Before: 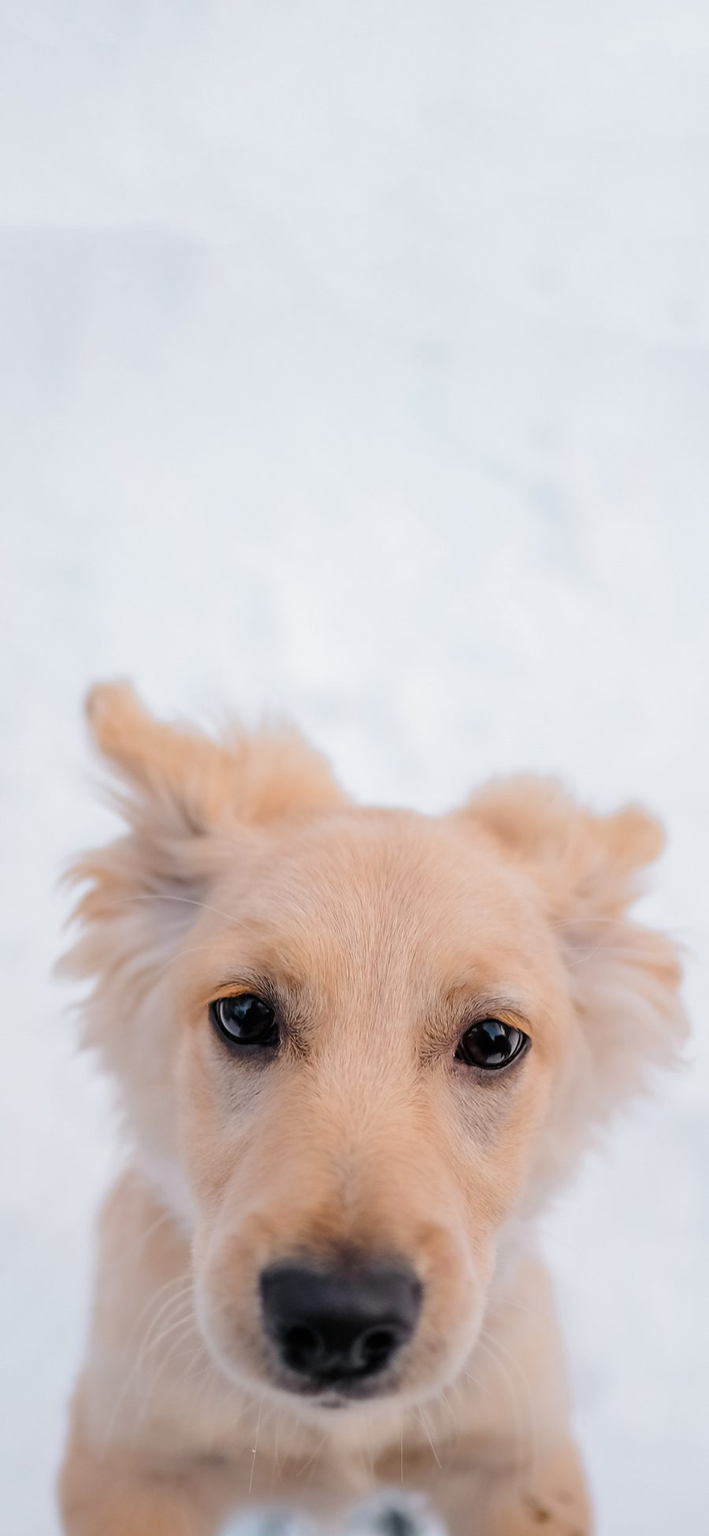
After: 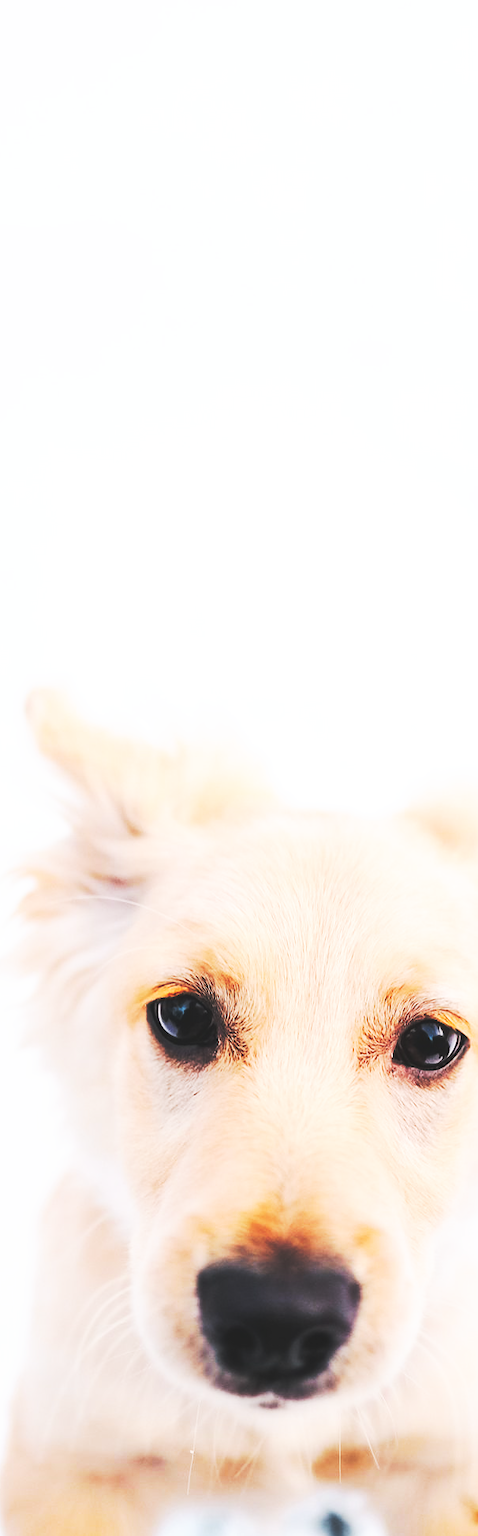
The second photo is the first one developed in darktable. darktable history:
crop and rotate: left 8.872%, right 23.681%
base curve: curves: ch0 [(0, 0.015) (0.085, 0.116) (0.134, 0.298) (0.19, 0.545) (0.296, 0.764) (0.599, 0.982) (1, 1)], preserve colors none
